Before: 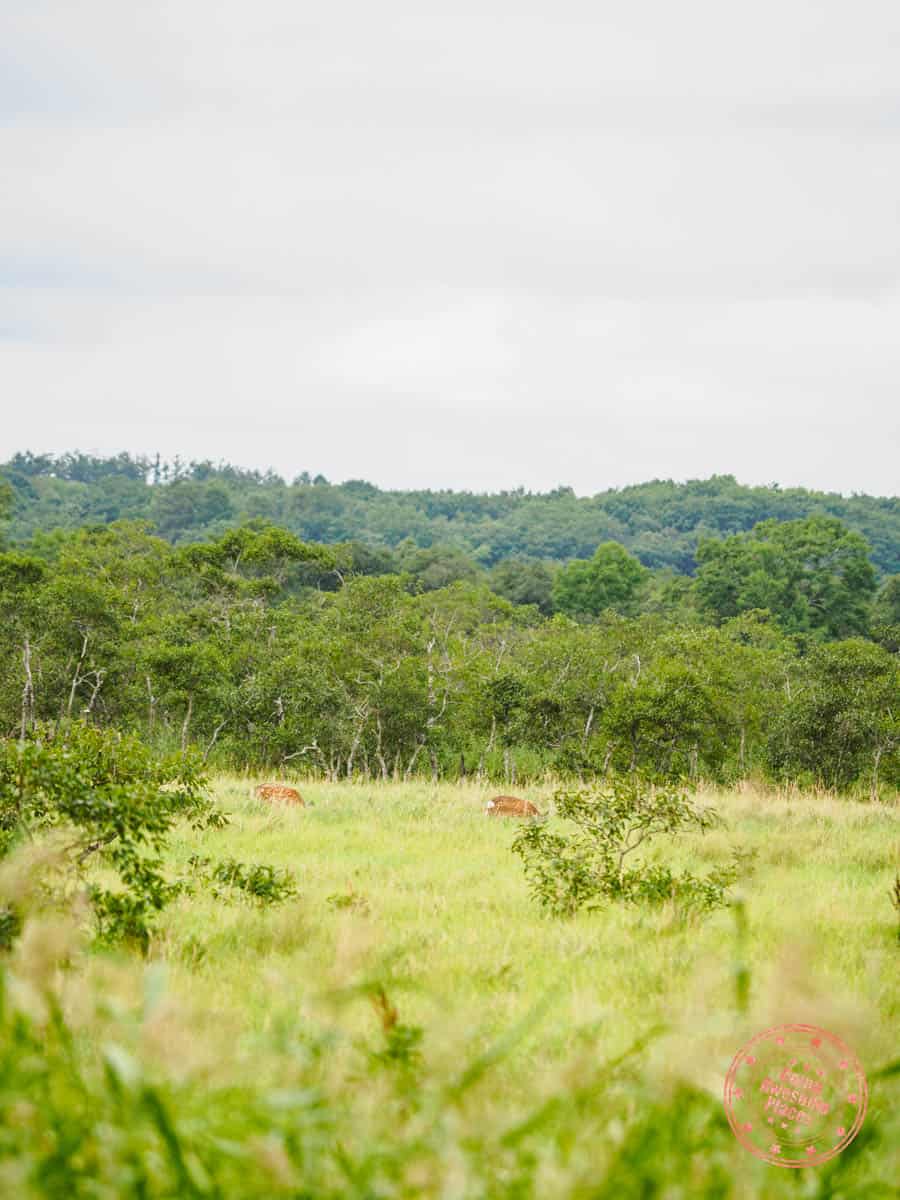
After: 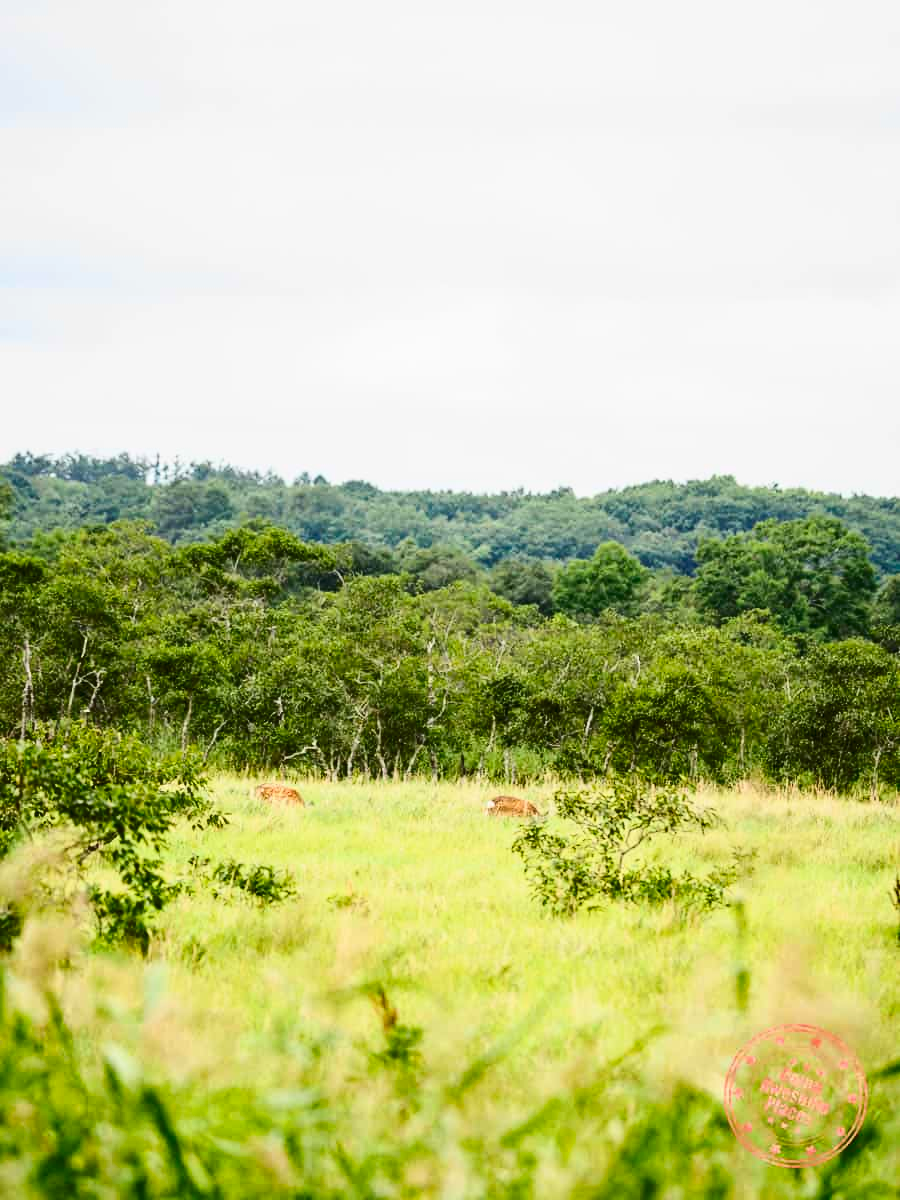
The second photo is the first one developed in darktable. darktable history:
contrast brightness saturation: contrast 0.32, brightness -0.08, saturation 0.17
